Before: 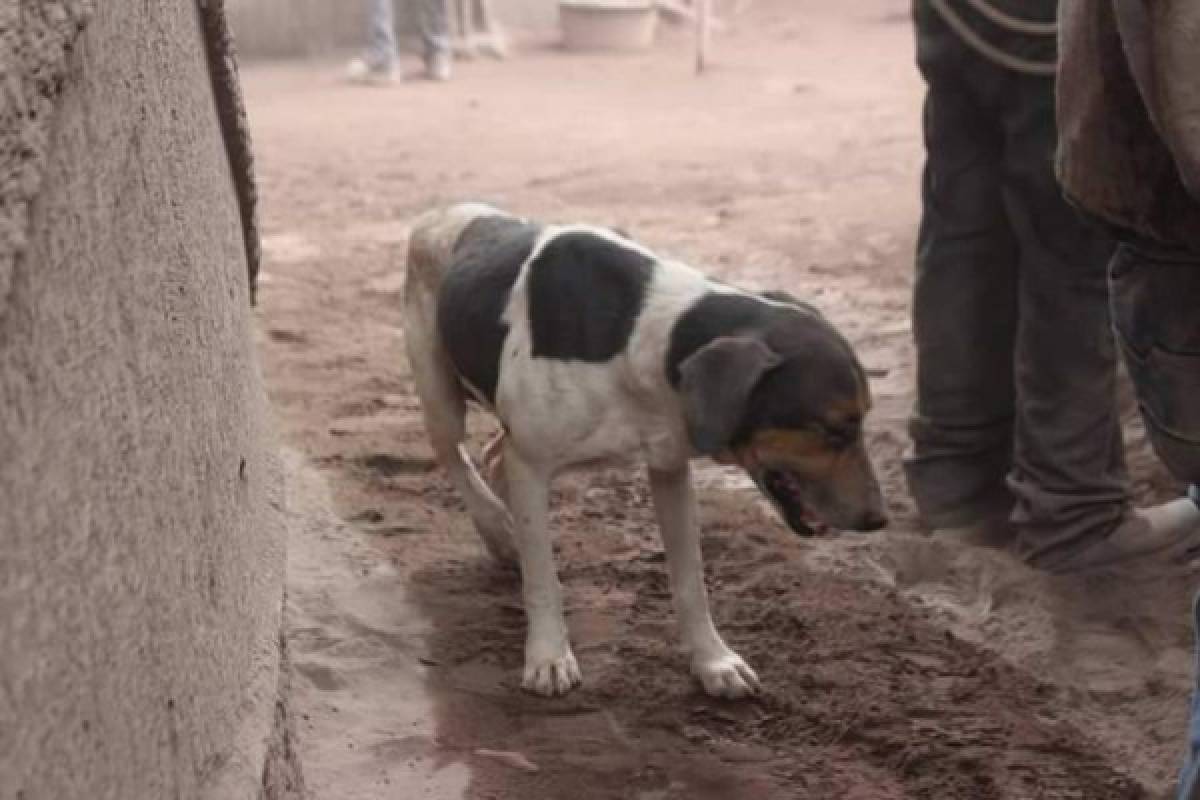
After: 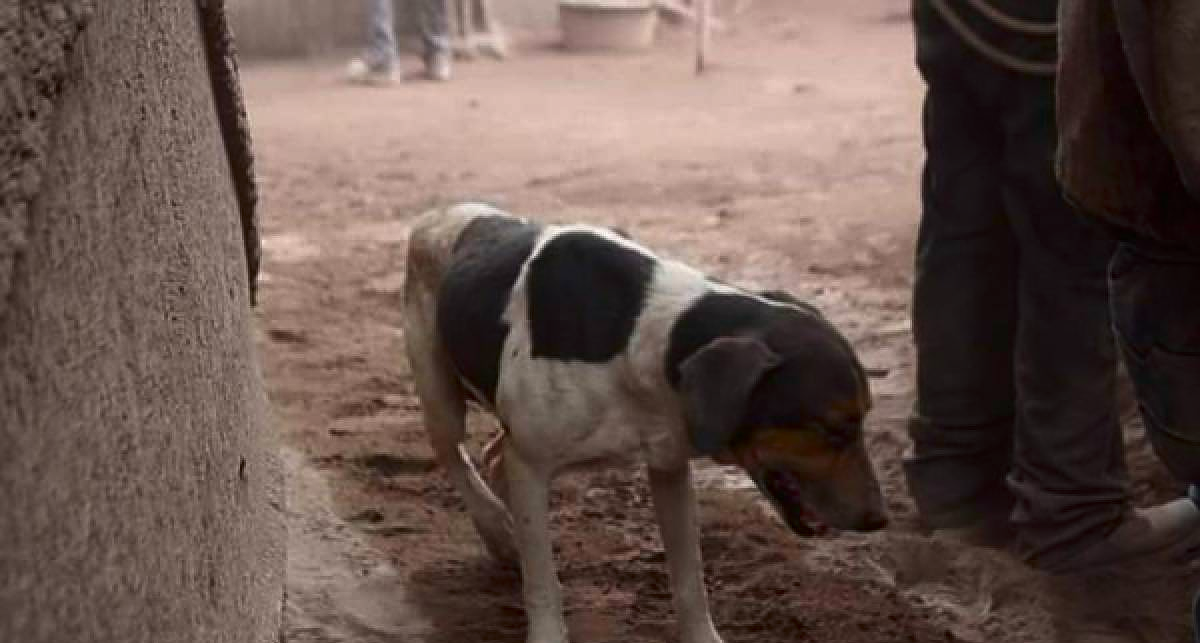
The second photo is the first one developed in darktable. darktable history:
sharpen: on, module defaults
contrast brightness saturation: brightness -0.249, saturation 0.197
crop: bottom 19.541%
vignetting: brightness -0.556, saturation 0.003
